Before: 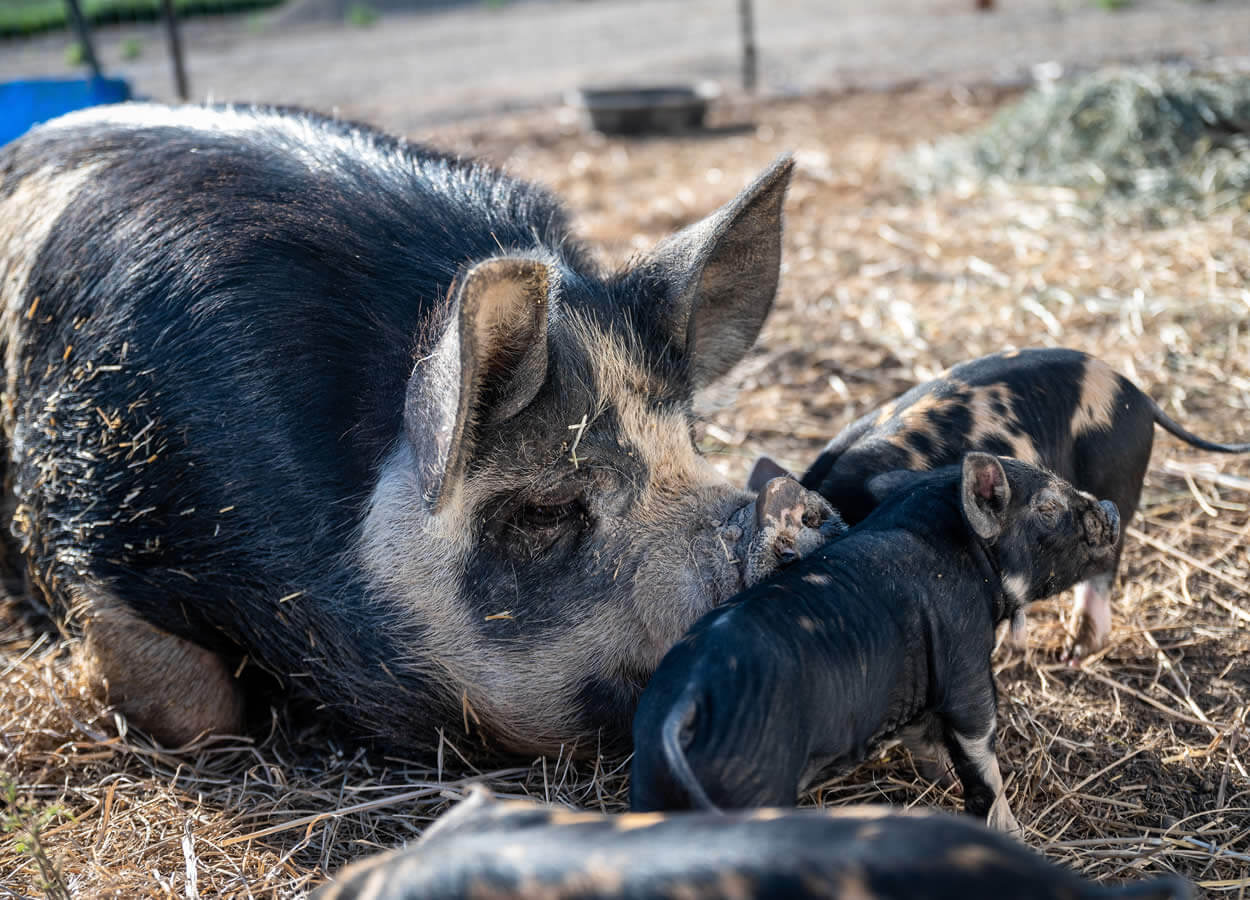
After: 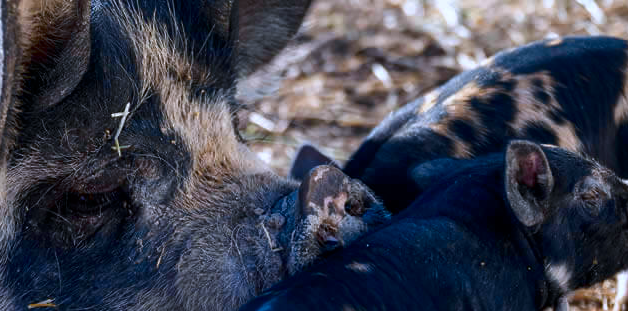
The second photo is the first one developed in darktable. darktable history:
white balance: red 0.931, blue 1.11
crop: left 36.607%, top 34.735%, right 13.146%, bottom 30.611%
color correction: highlights a* 3.22, highlights b* 1.93, saturation 1.19
contrast brightness saturation: brightness -0.25, saturation 0.2
